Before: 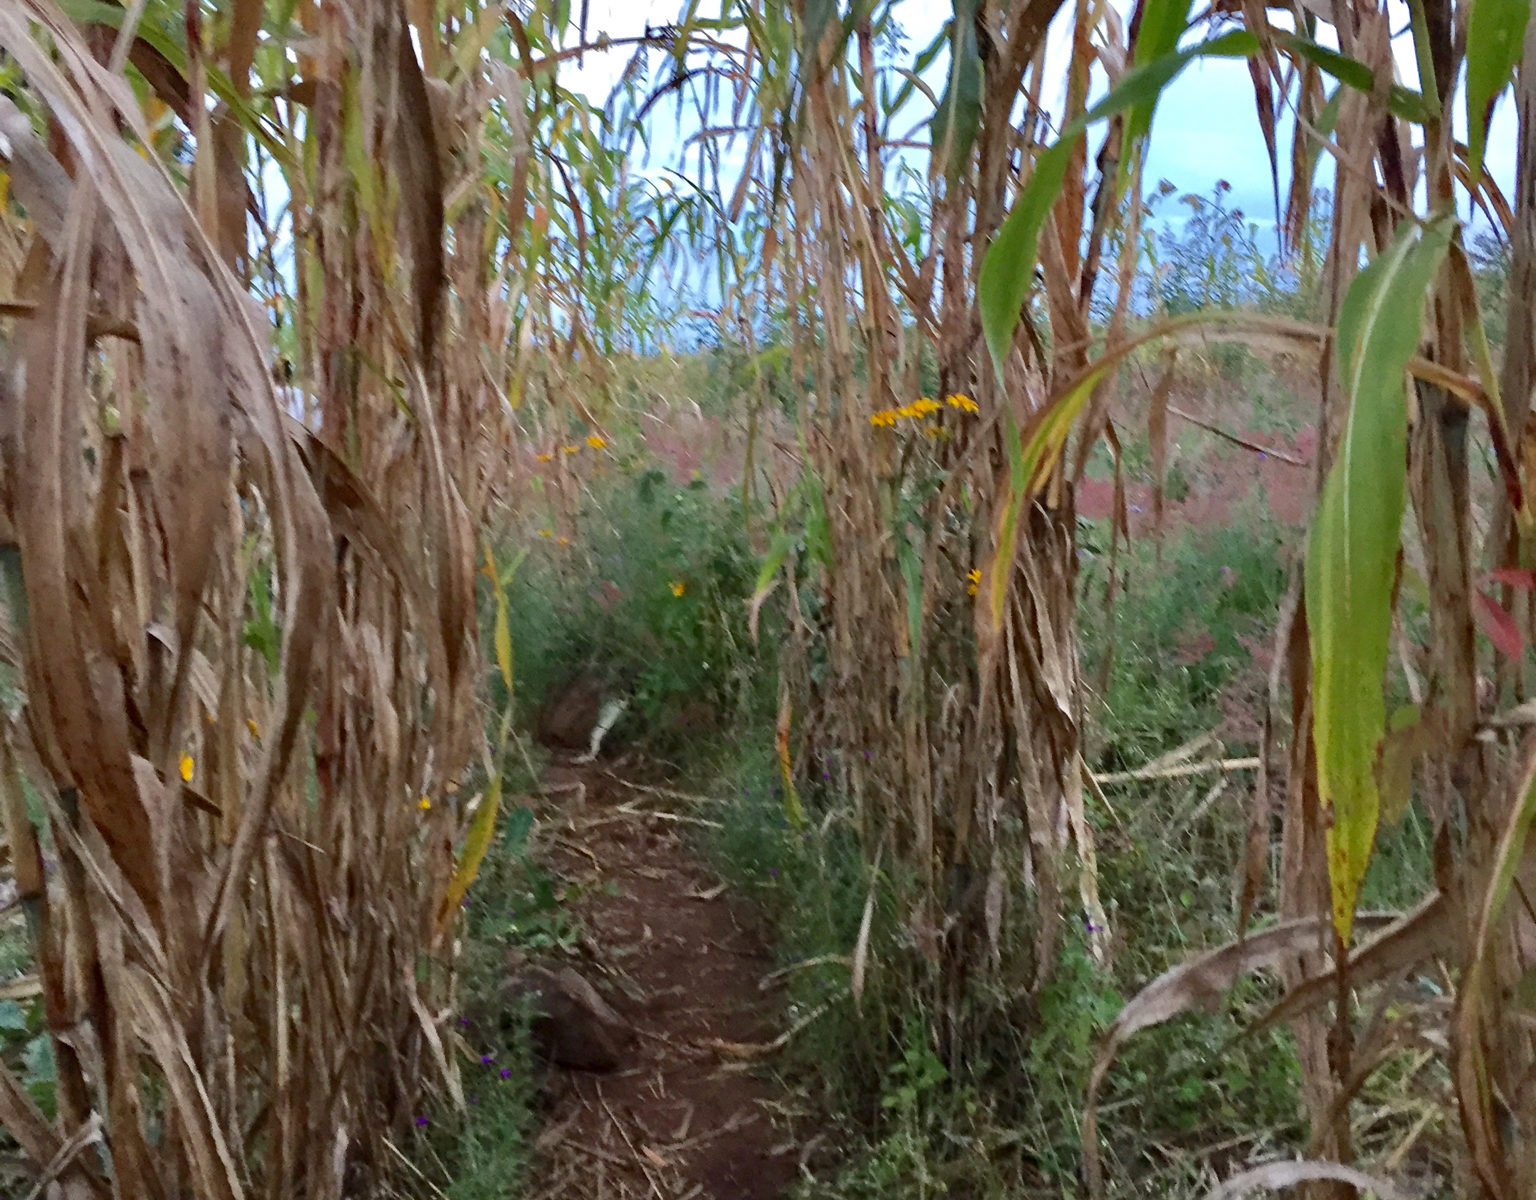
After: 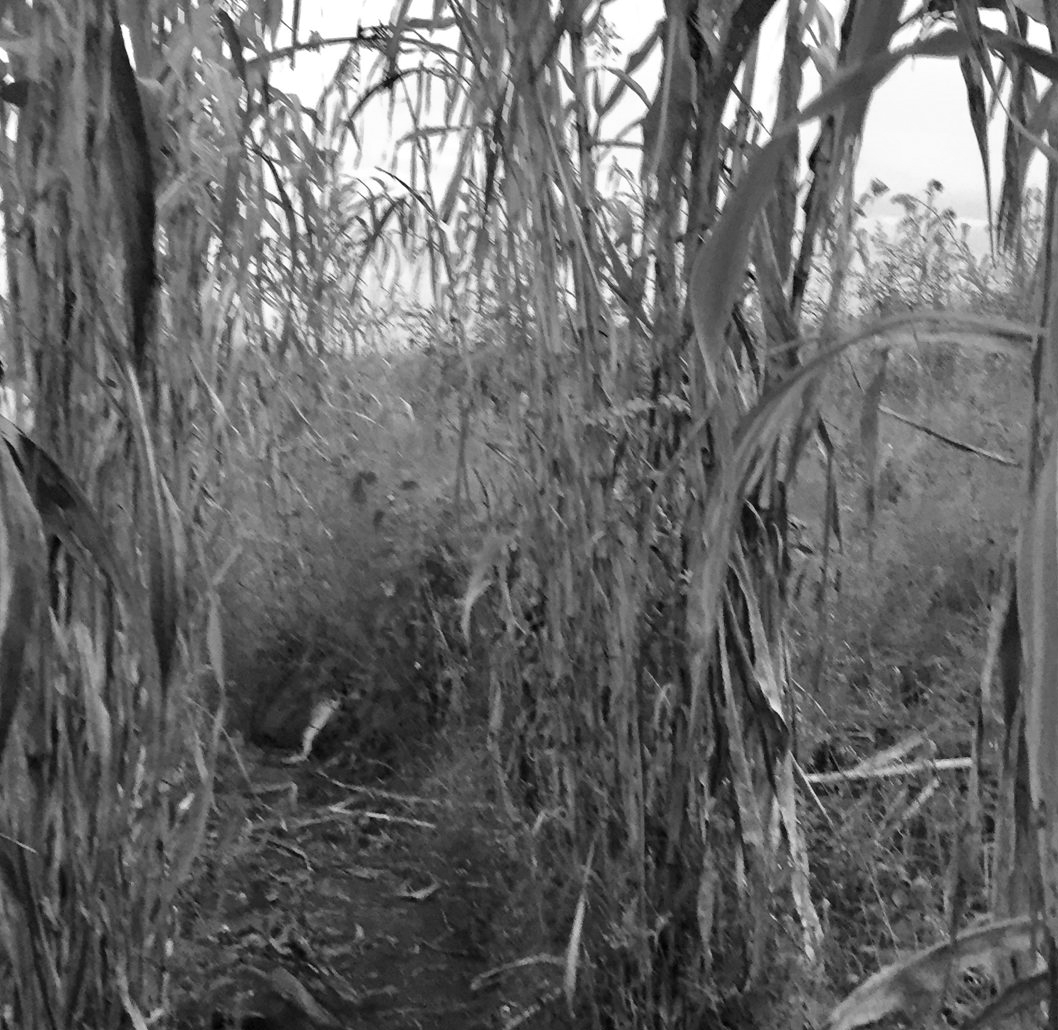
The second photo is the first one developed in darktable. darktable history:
color calibration: output gray [0.31, 0.36, 0.33, 0], illuminant as shot in camera, x 0.37, y 0.382, temperature 4318.88 K
crop: left 18.791%, right 12.306%, bottom 14.099%
